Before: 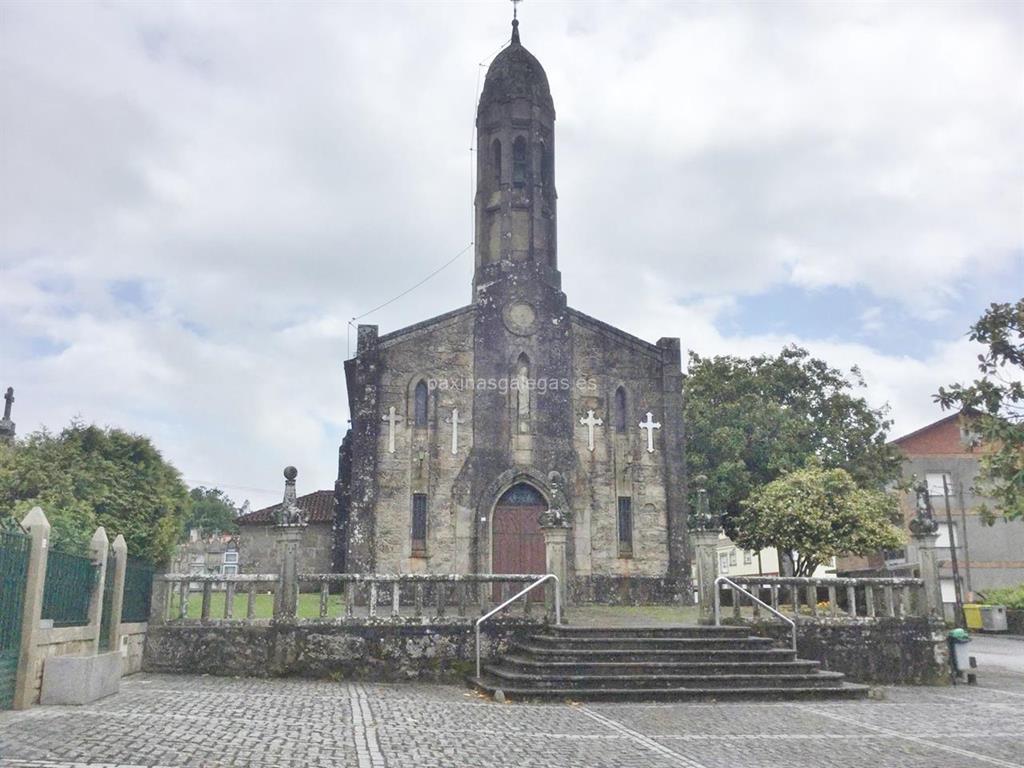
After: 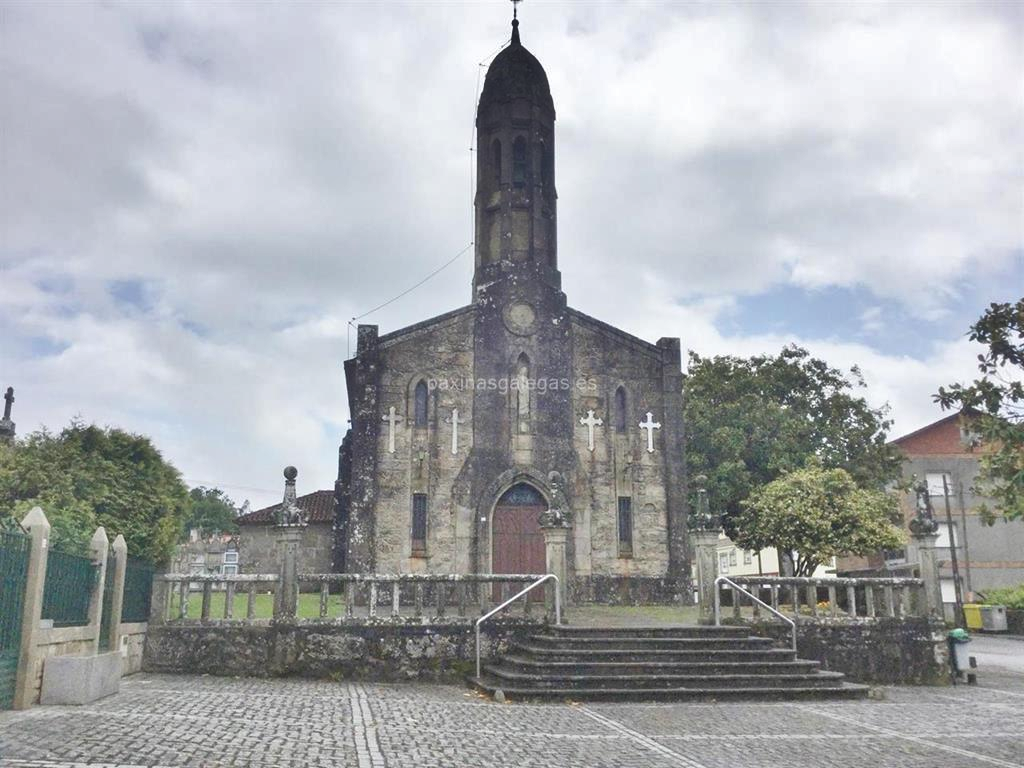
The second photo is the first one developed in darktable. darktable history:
shadows and highlights: low approximation 0.01, soften with gaussian
tone equalizer: on, module defaults
